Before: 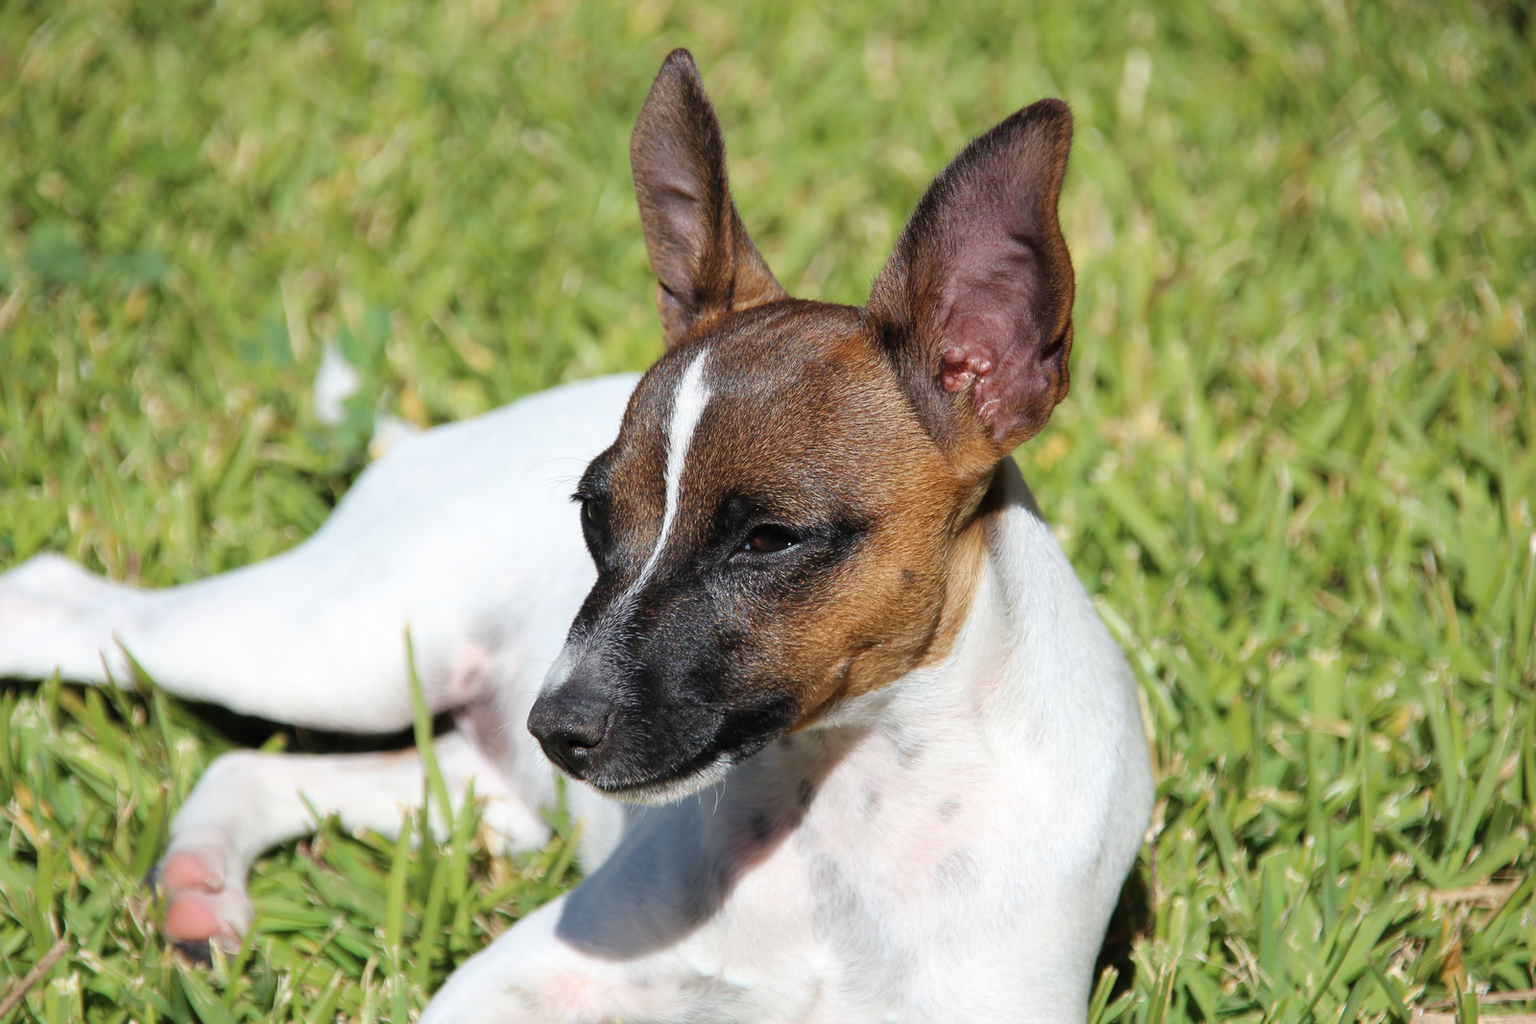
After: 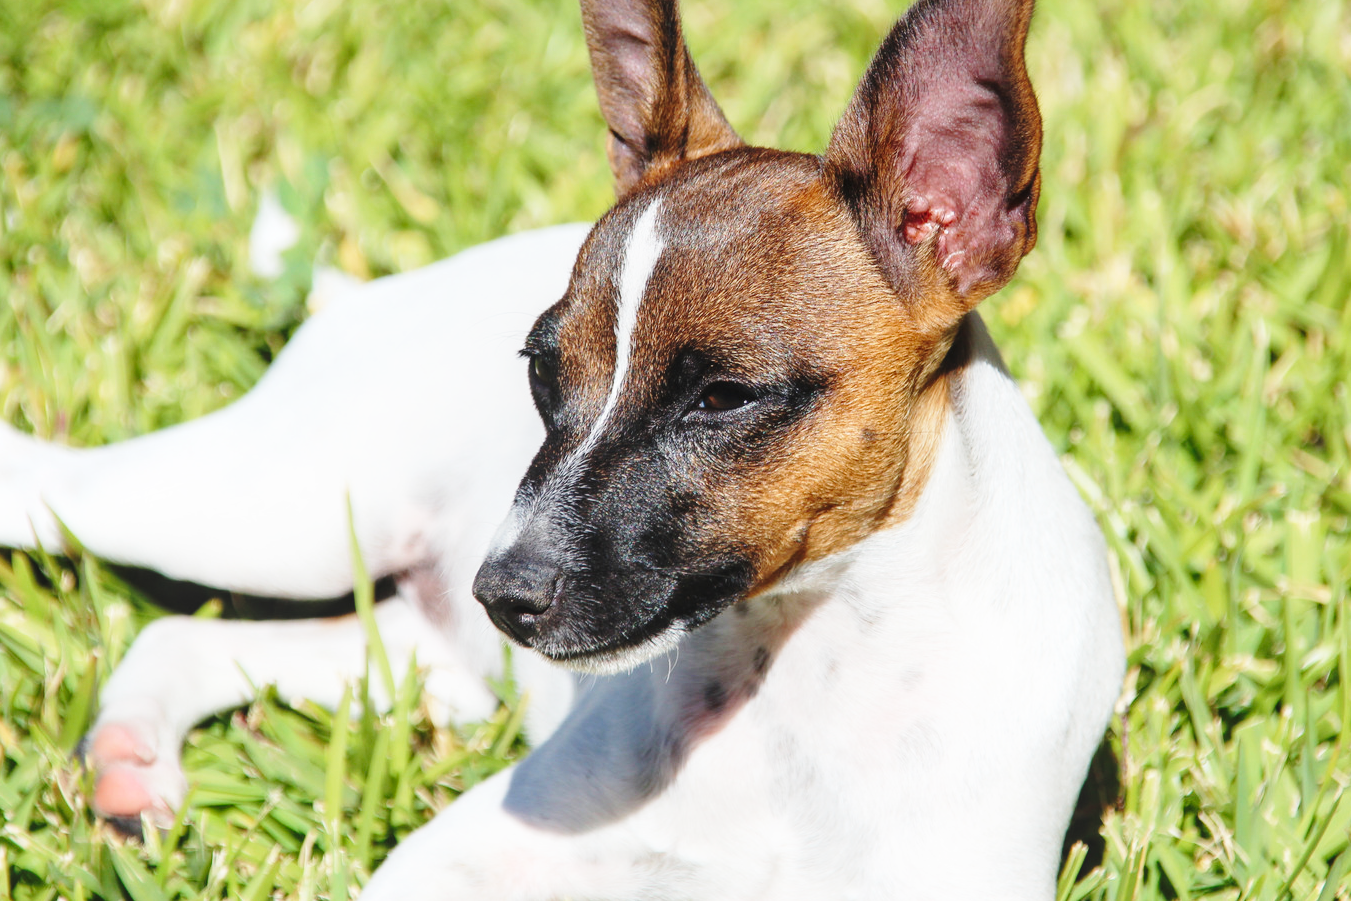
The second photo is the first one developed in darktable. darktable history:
base curve: curves: ch0 [(0, 0) (0.028, 0.03) (0.121, 0.232) (0.46, 0.748) (0.859, 0.968) (1, 1)], preserve colors none
local contrast: detail 110%
crop and rotate: left 4.842%, top 15.51%, right 10.668%
